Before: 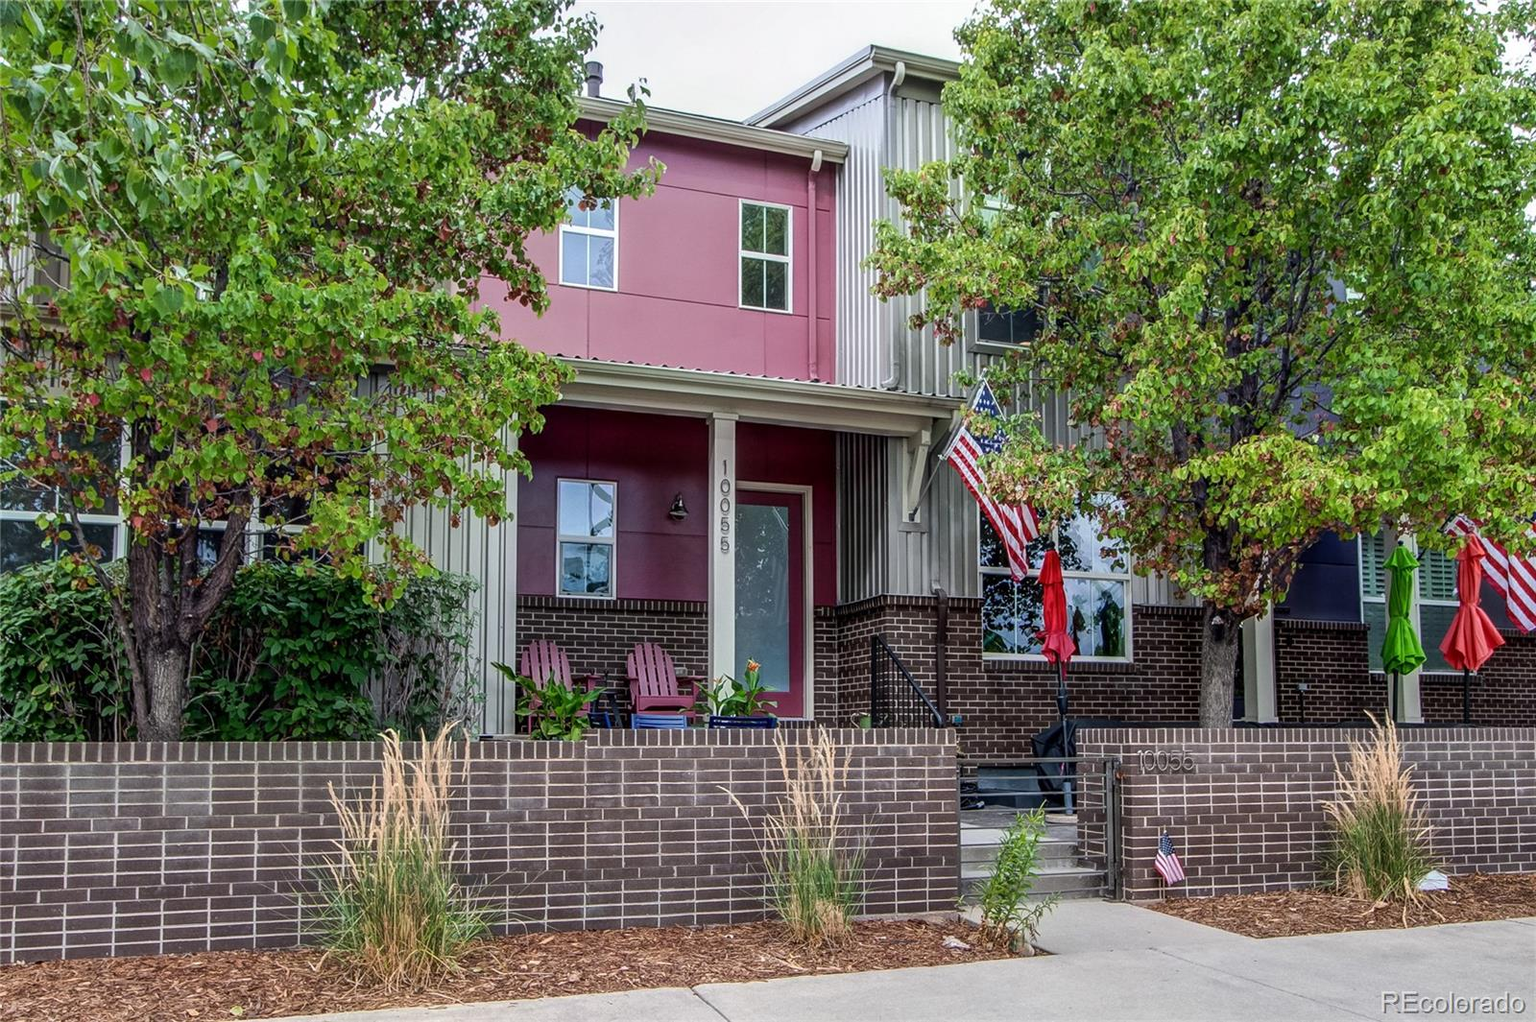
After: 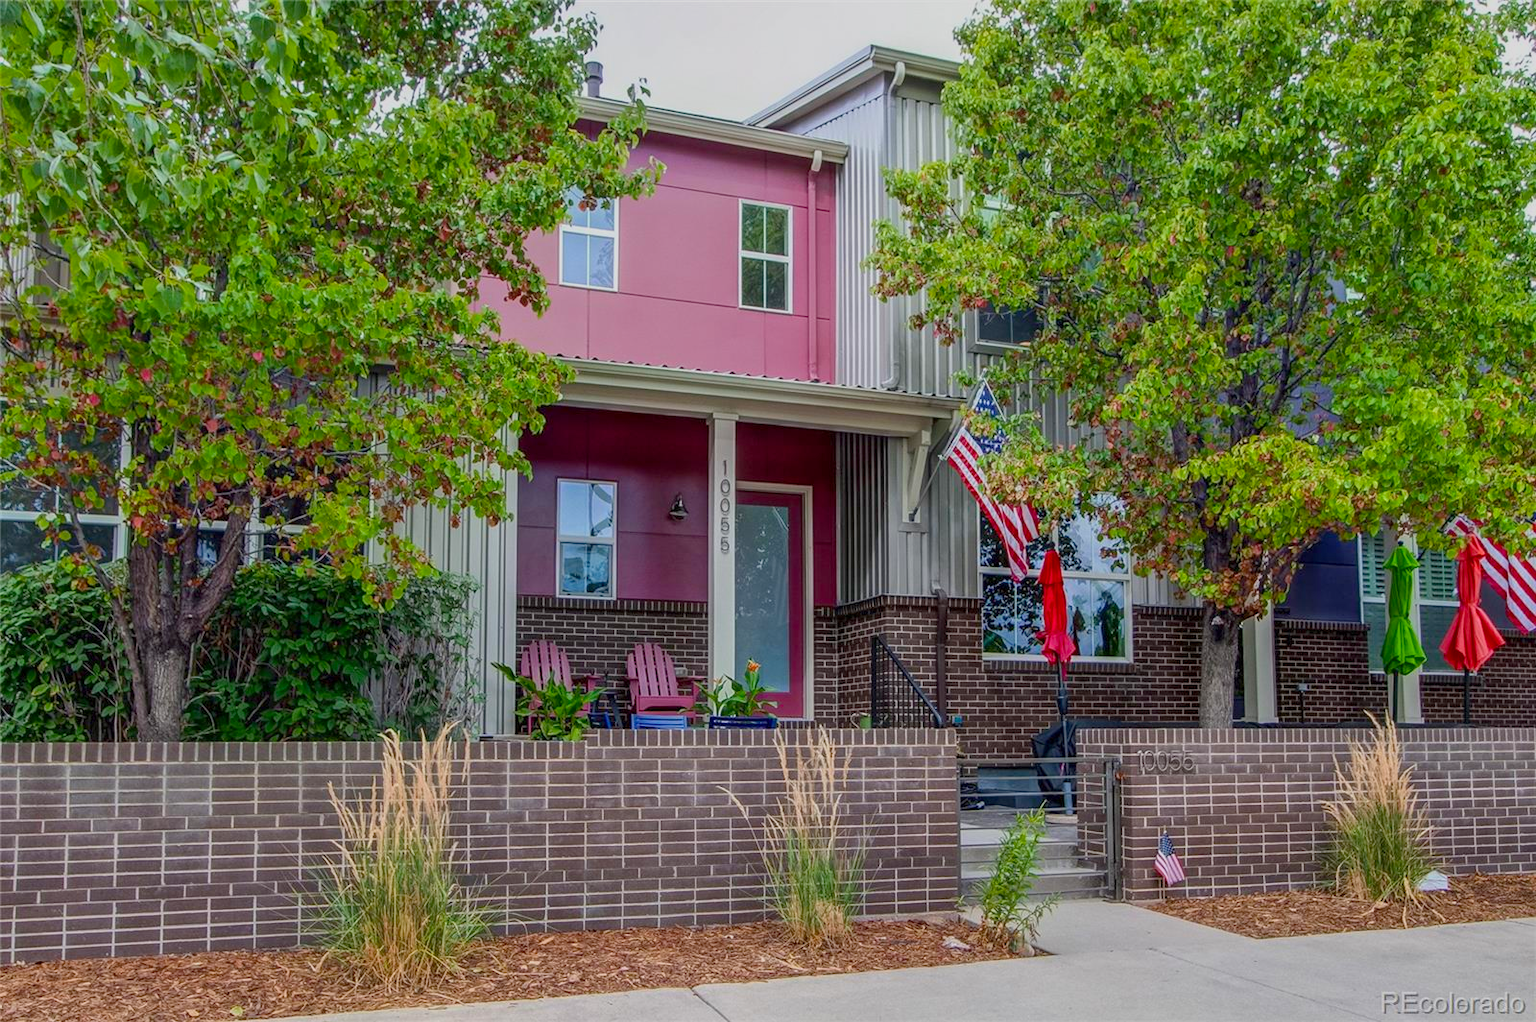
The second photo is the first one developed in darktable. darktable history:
color balance rgb: perceptual saturation grading › global saturation 29.498%, contrast -20.155%
